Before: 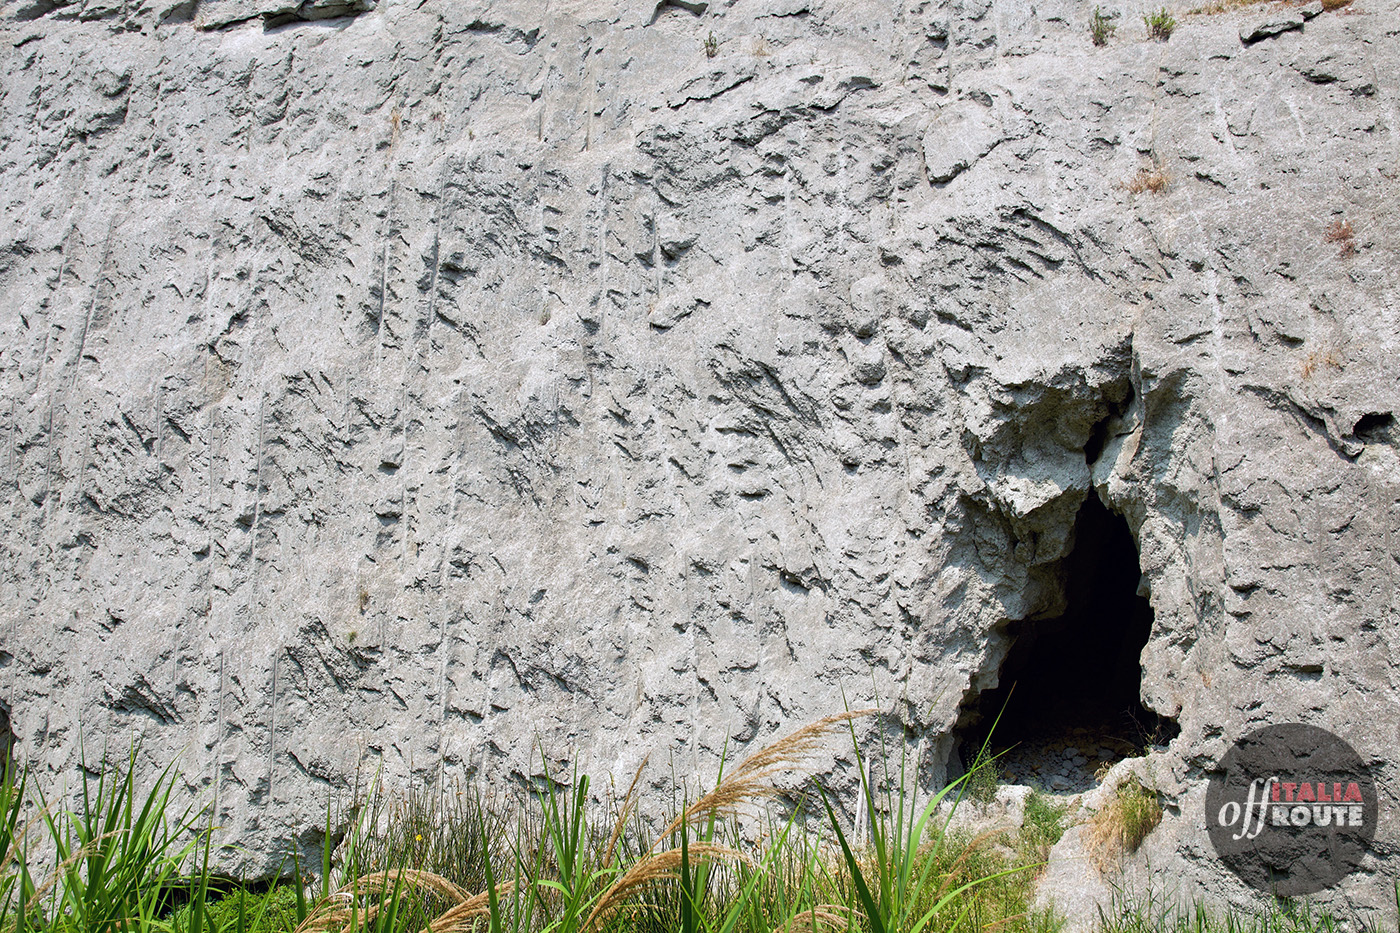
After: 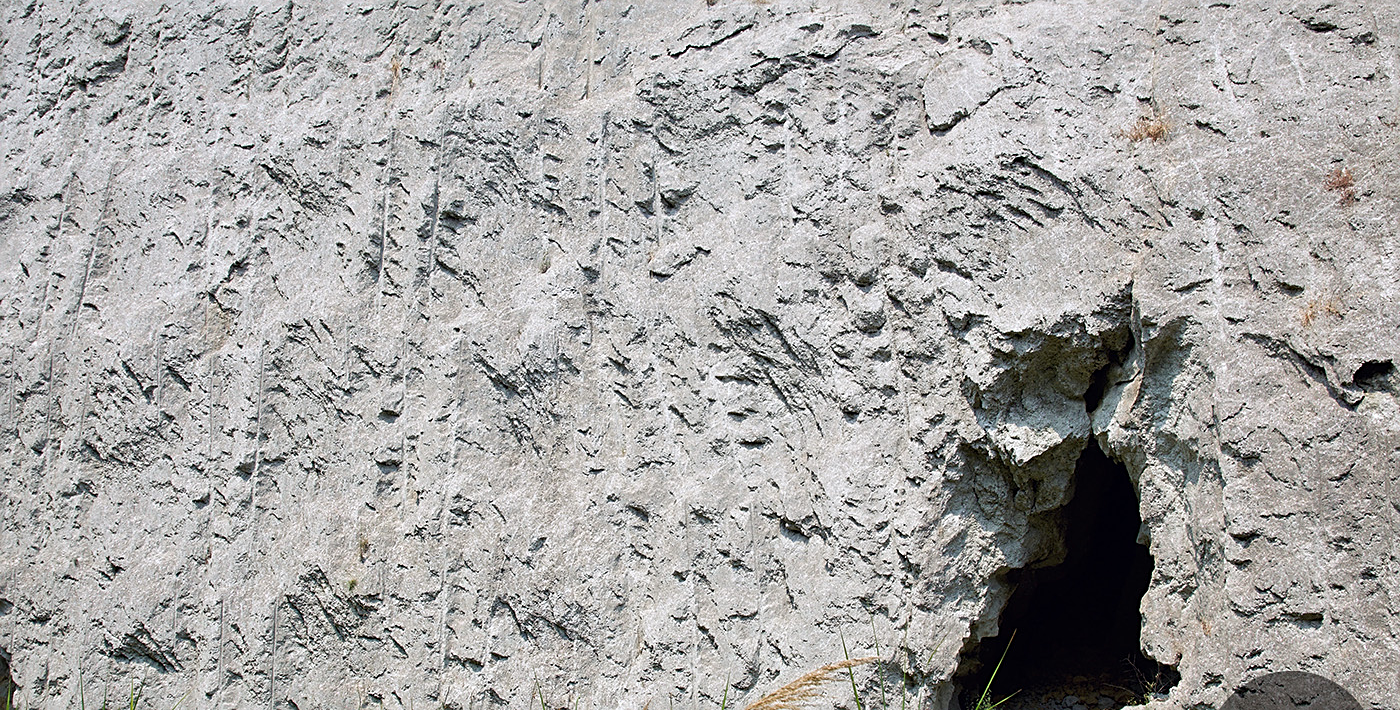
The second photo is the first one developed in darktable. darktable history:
crop: top 5.615%, bottom 18.208%
sharpen: on, module defaults
